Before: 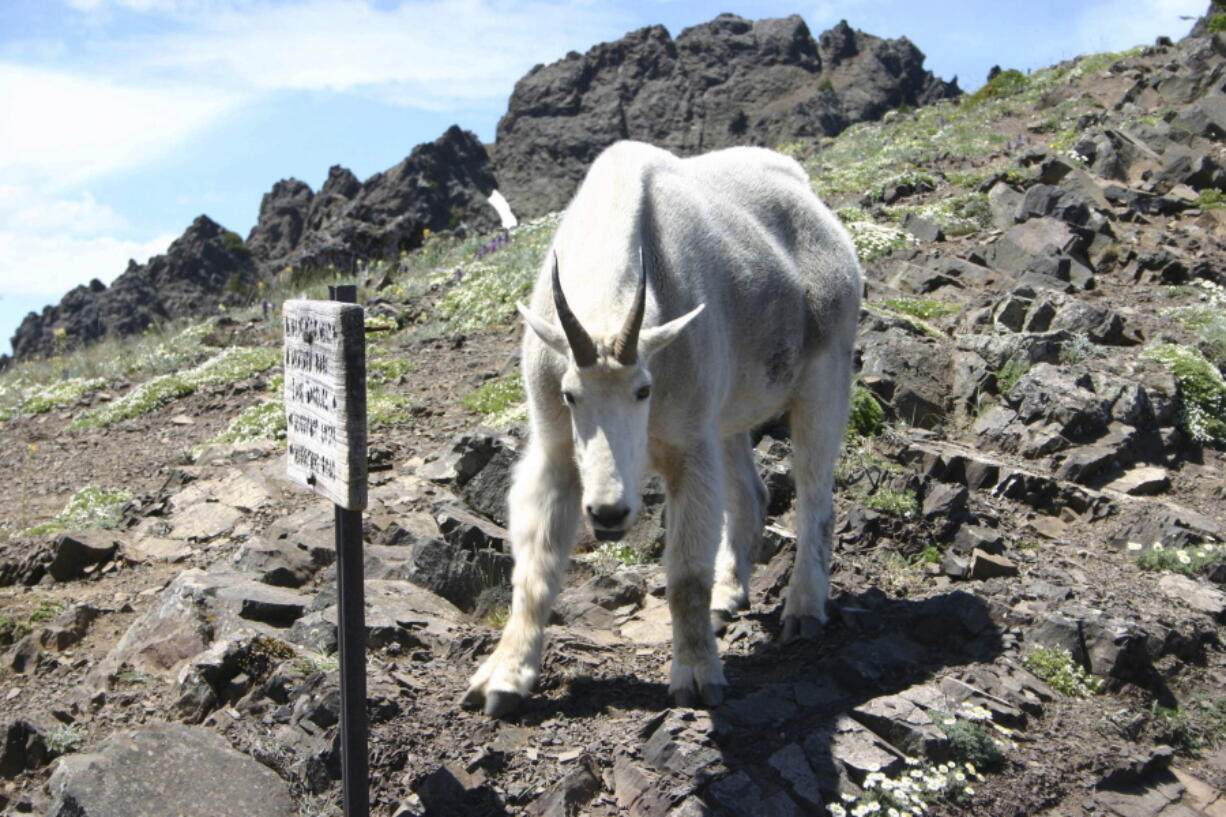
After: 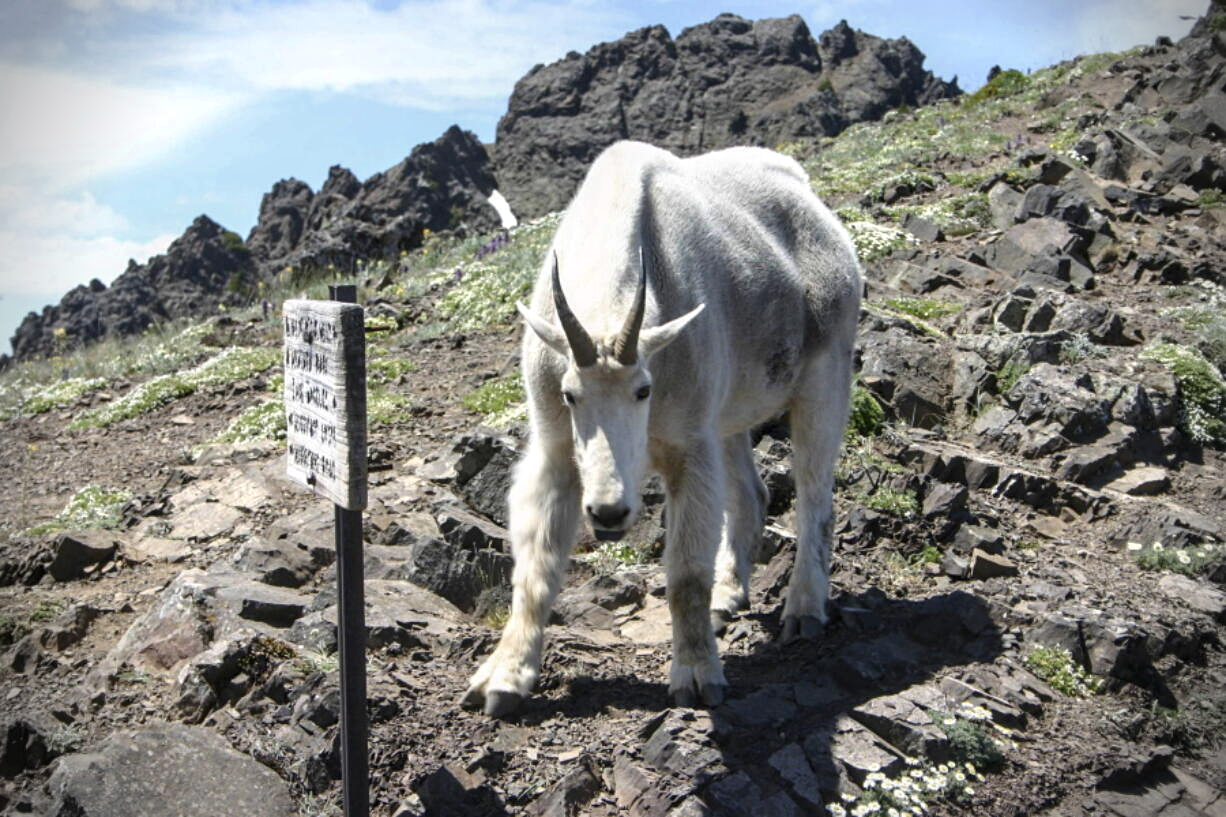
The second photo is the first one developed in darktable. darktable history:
local contrast: on, module defaults
sharpen: amount 0.2
vignetting: fall-off start 88.03%, fall-off radius 24.9%
